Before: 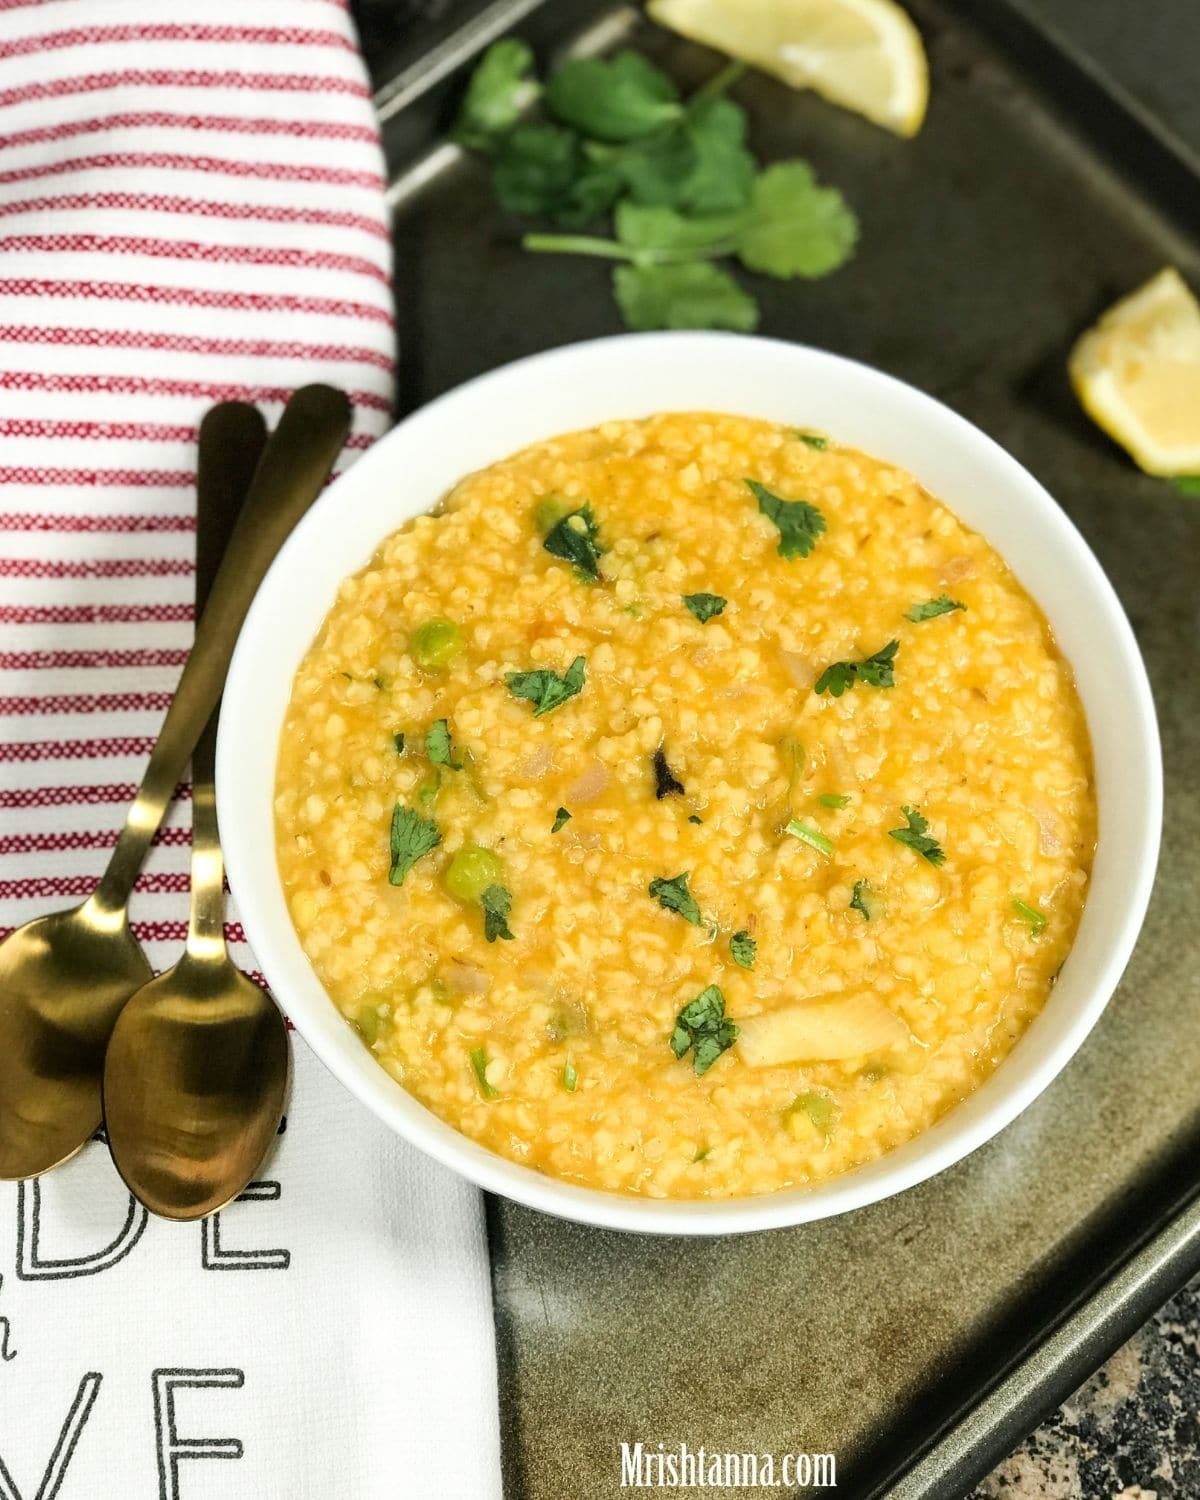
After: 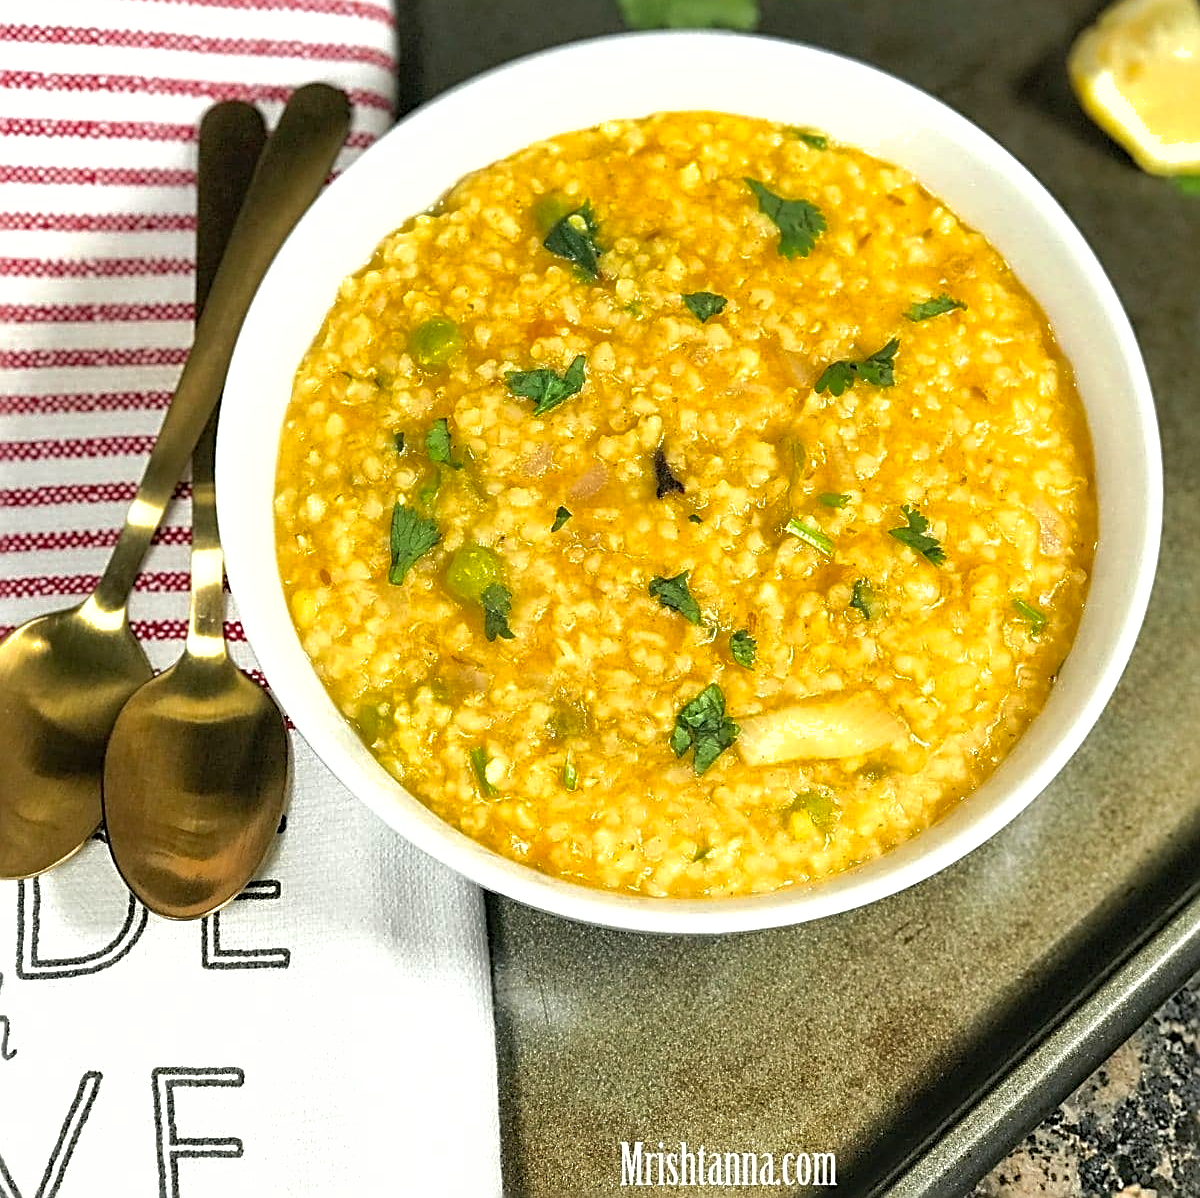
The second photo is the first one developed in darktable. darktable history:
sharpen: radius 2.635, amount 0.67
crop and rotate: top 20.069%
shadows and highlights: on, module defaults
exposure: exposure 0.298 EV, compensate exposure bias true, compensate highlight preservation false
